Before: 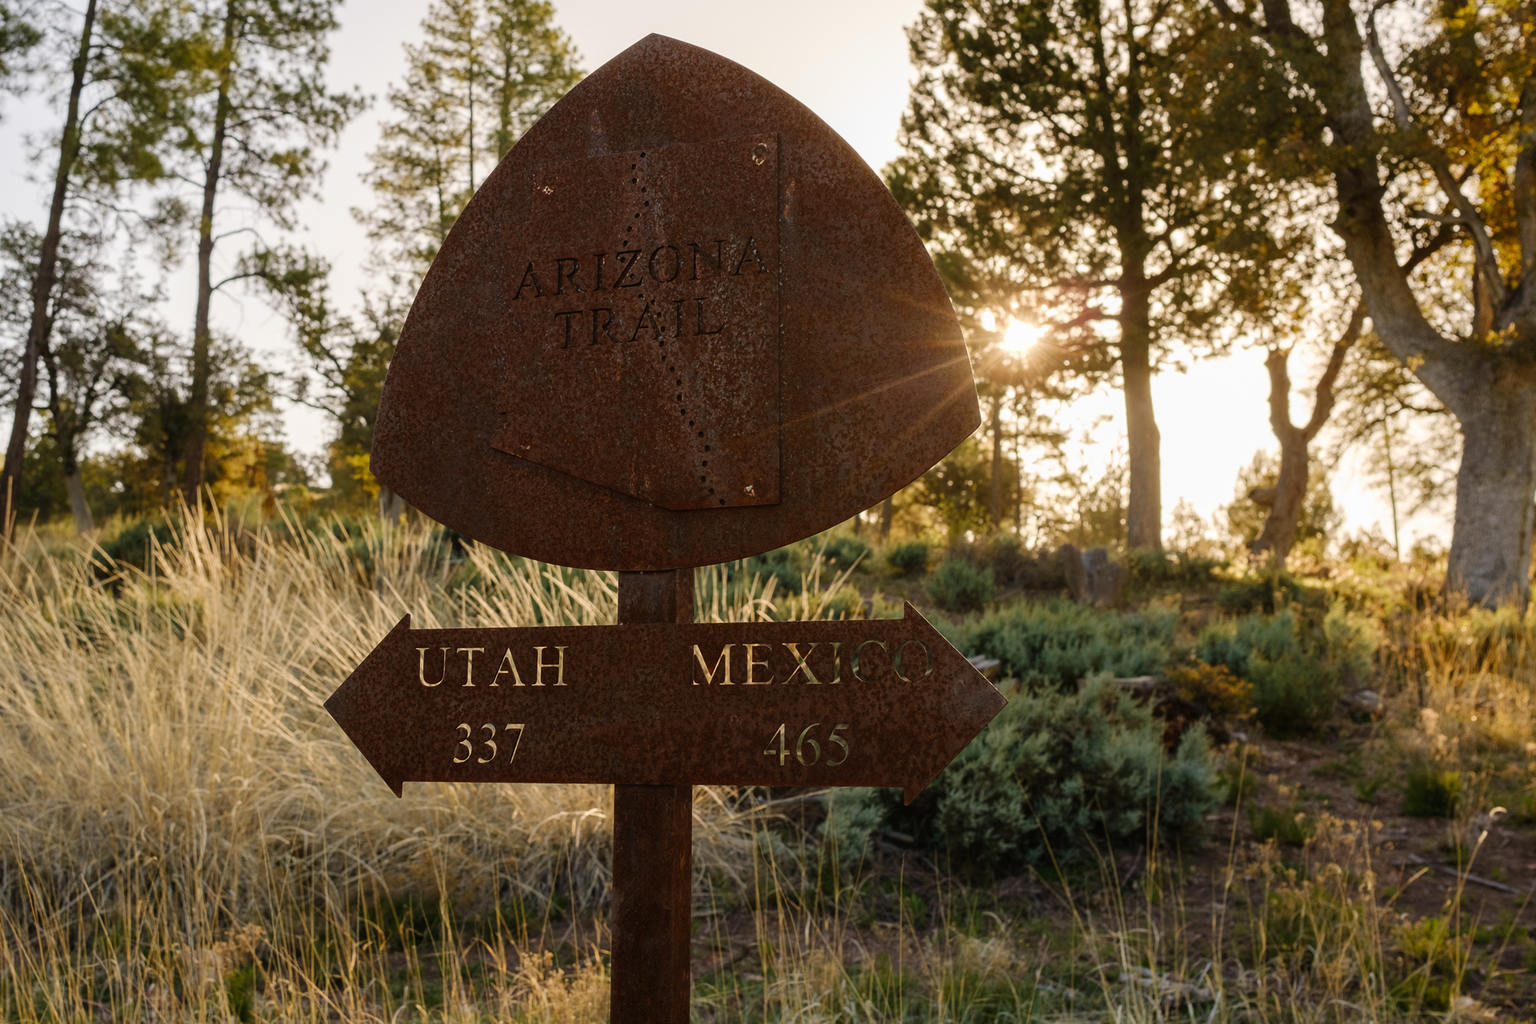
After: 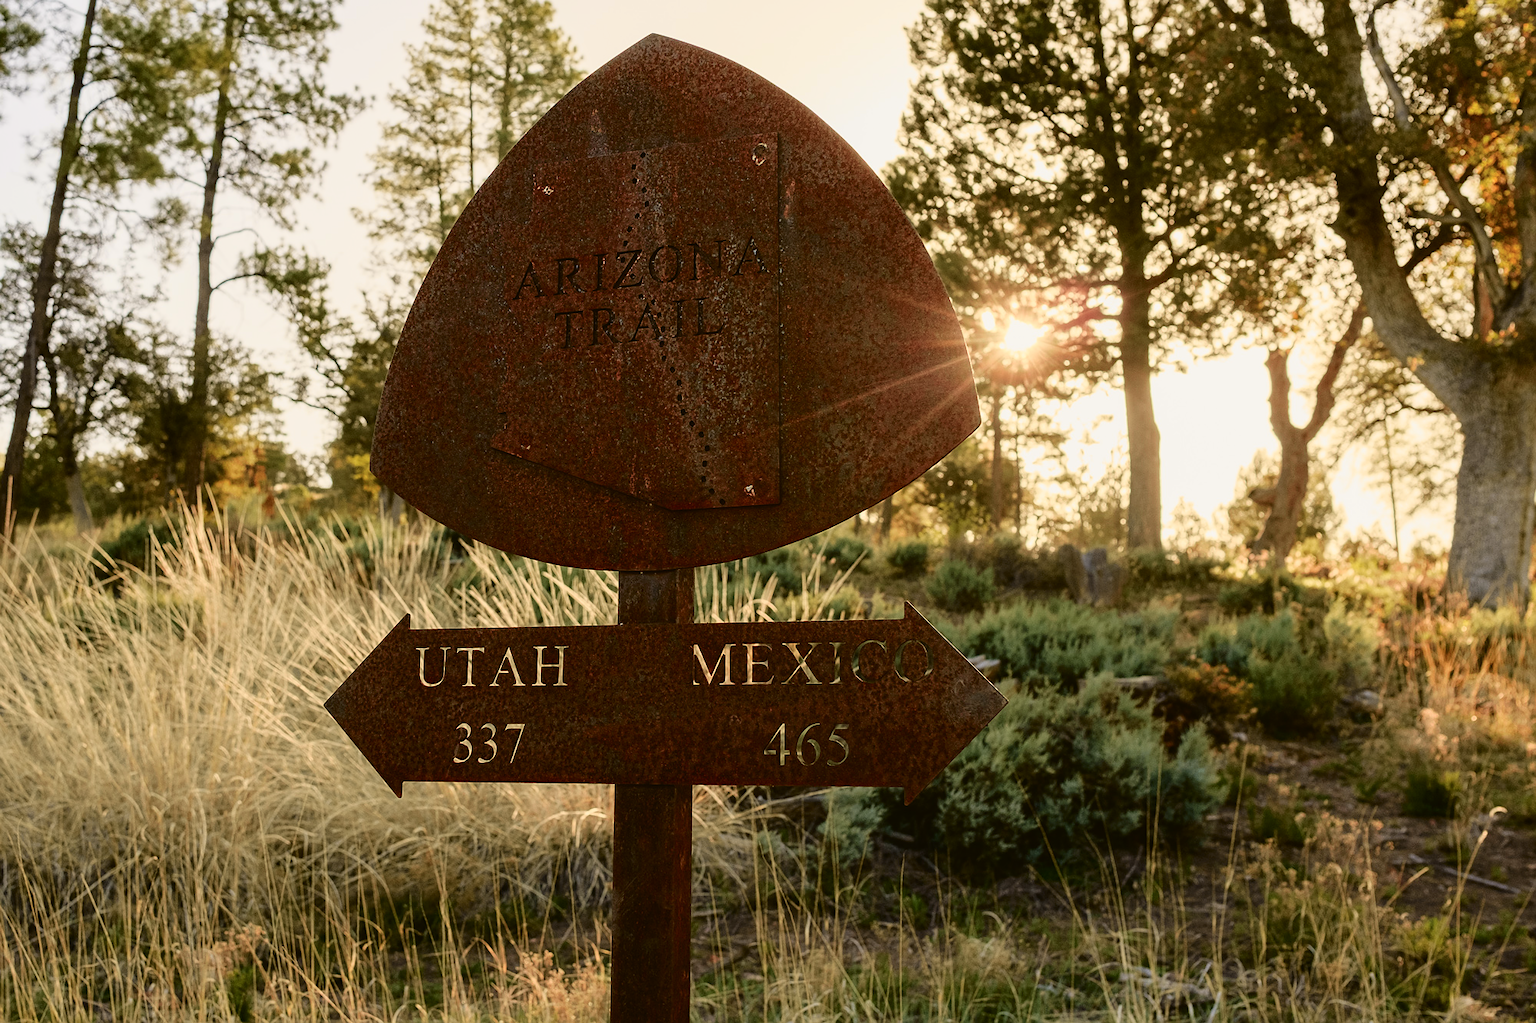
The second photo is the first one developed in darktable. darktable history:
tone curve: curves: ch0 [(0, 0.021) (0.049, 0.044) (0.152, 0.14) (0.328, 0.377) (0.473, 0.543) (0.663, 0.734) (0.84, 0.899) (1, 0.969)]; ch1 [(0, 0) (0.302, 0.331) (0.427, 0.433) (0.472, 0.47) (0.502, 0.503) (0.527, 0.524) (0.564, 0.591) (0.602, 0.632) (0.677, 0.701) (0.859, 0.885) (1, 1)]; ch2 [(0, 0) (0.33, 0.301) (0.447, 0.44) (0.487, 0.496) (0.502, 0.516) (0.535, 0.563) (0.565, 0.6) (0.618, 0.629) (1, 1)], color space Lab, independent channels, preserve colors none
sharpen: radius 0.969, amount 0.604
